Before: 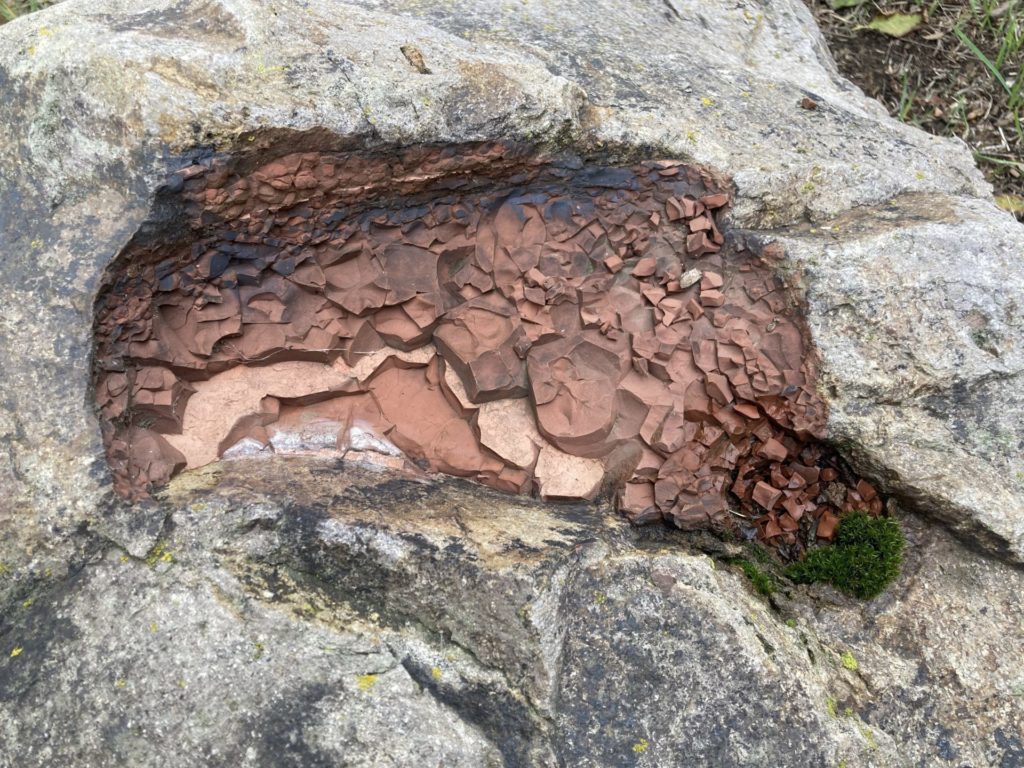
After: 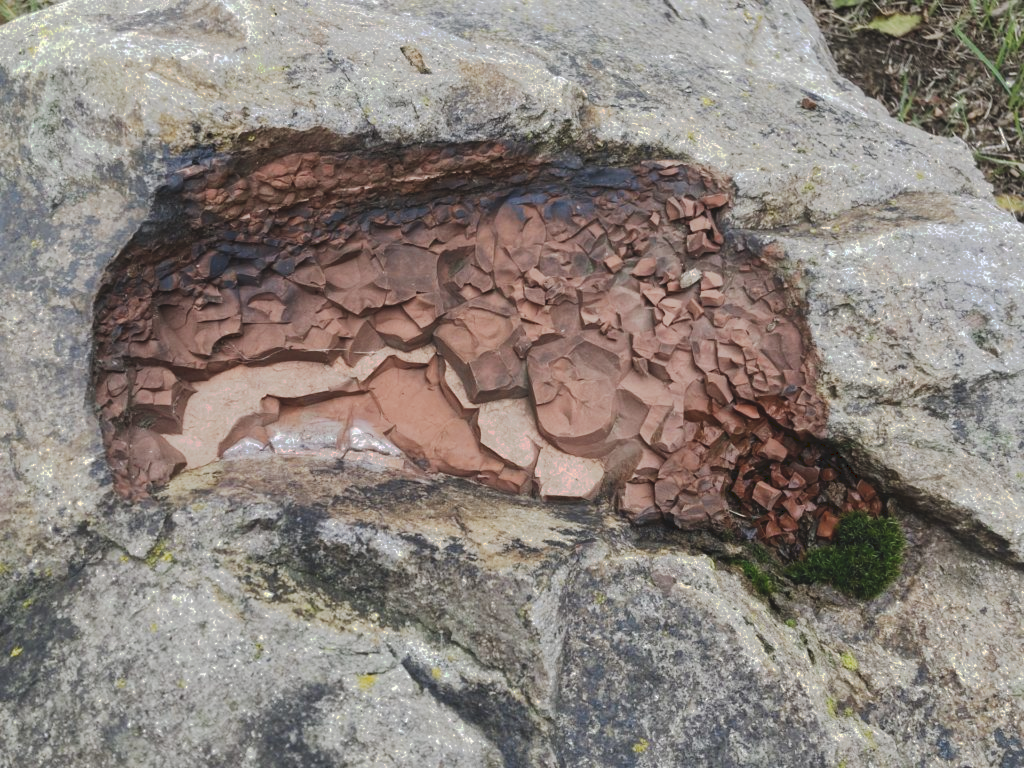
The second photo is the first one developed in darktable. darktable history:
tone curve: curves: ch0 [(0, 0) (0.003, 0.098) (0.011, 0.099) (0.025, 0.103) (0.044, 0.114) (0.069, 0.13) (0.1, 0.142) (0.136, 0.161) (0.177, 0.189) (0.224, 0.224) (0.277, 0.266) (0.335, 0.32) (0.399, 0.38) (0.468, 0.45) (0.543, 0.522) (0.623, 0.598) (0.709, 0.669) (0.801, 0.731) (0.898, 0.786) (1, 1)], preserve colors none
